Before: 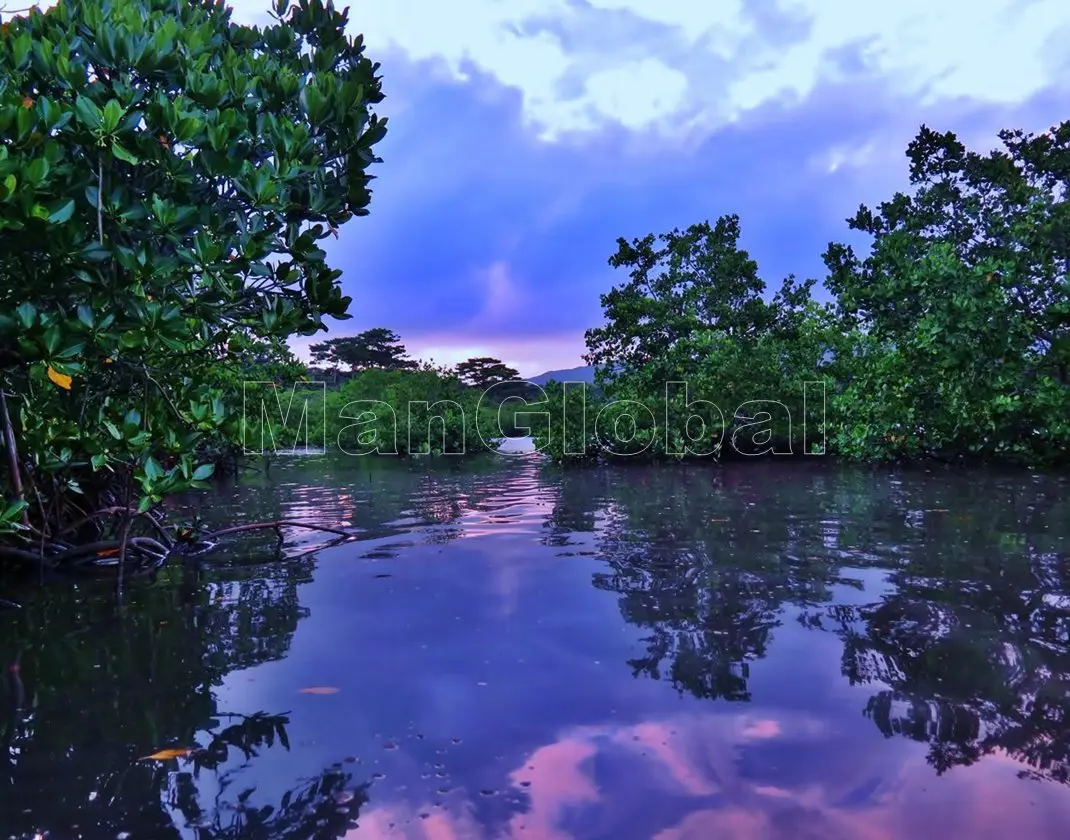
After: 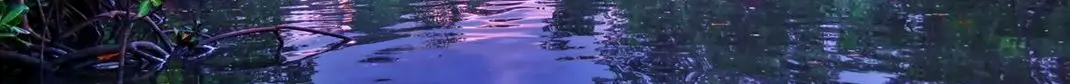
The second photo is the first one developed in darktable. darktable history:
exposure: black level correction 0.001, exposure 0.14 EV, compensate highlight preservation false
velvia: strength 15%
crop and rotate: top 59.084%, bottom 30.916%
